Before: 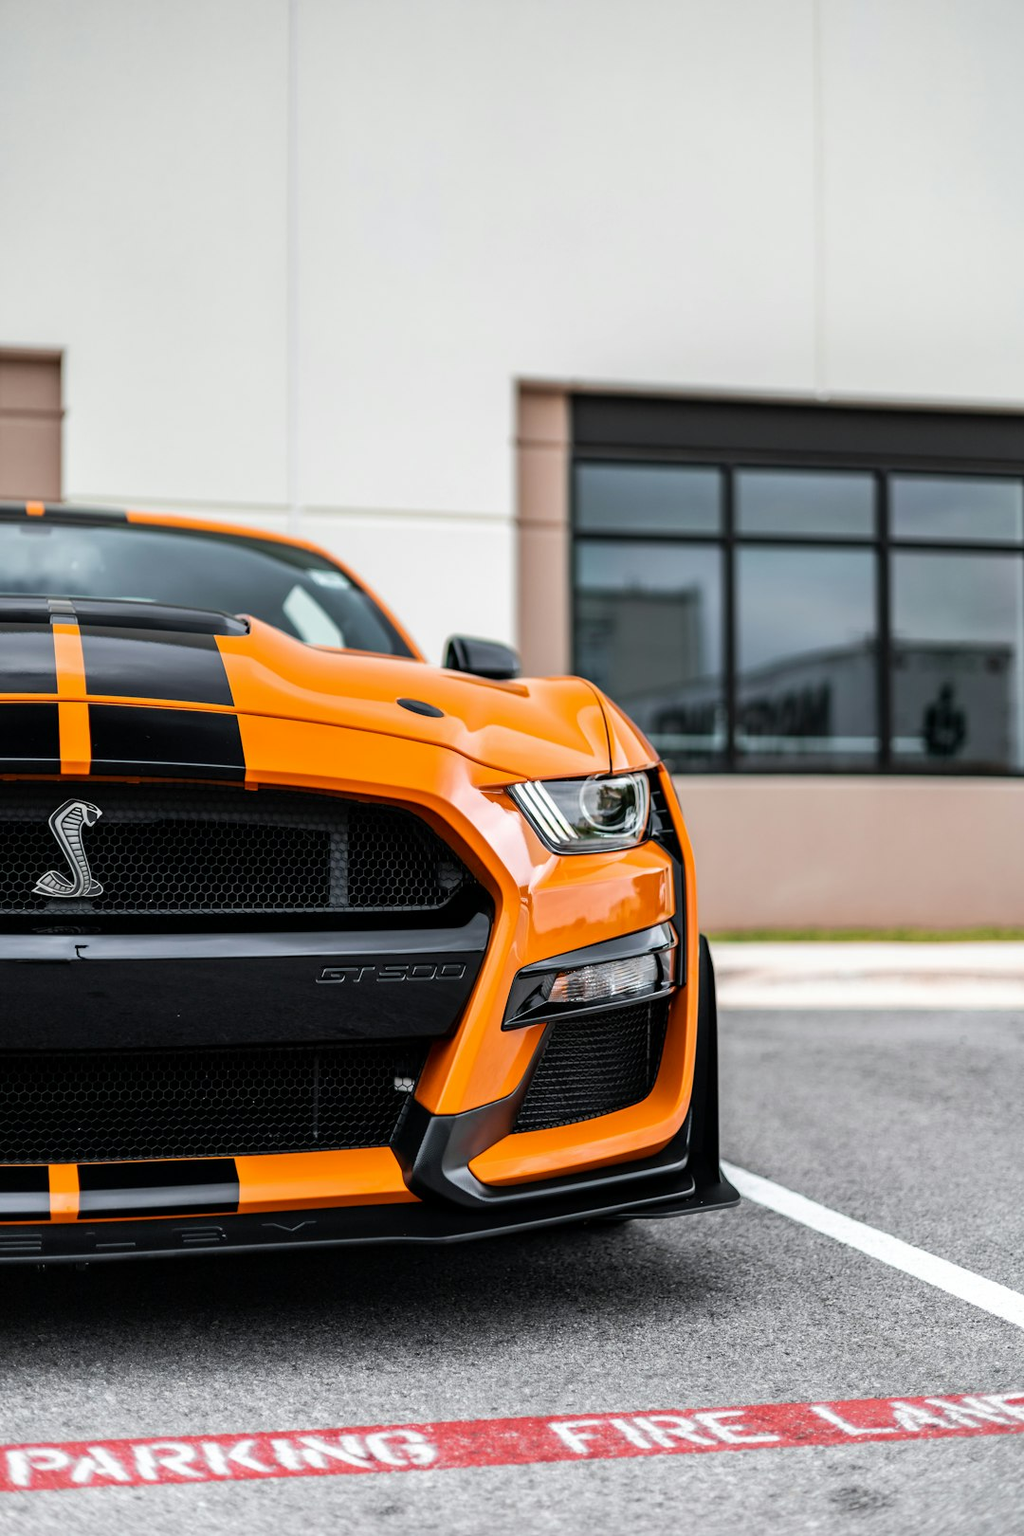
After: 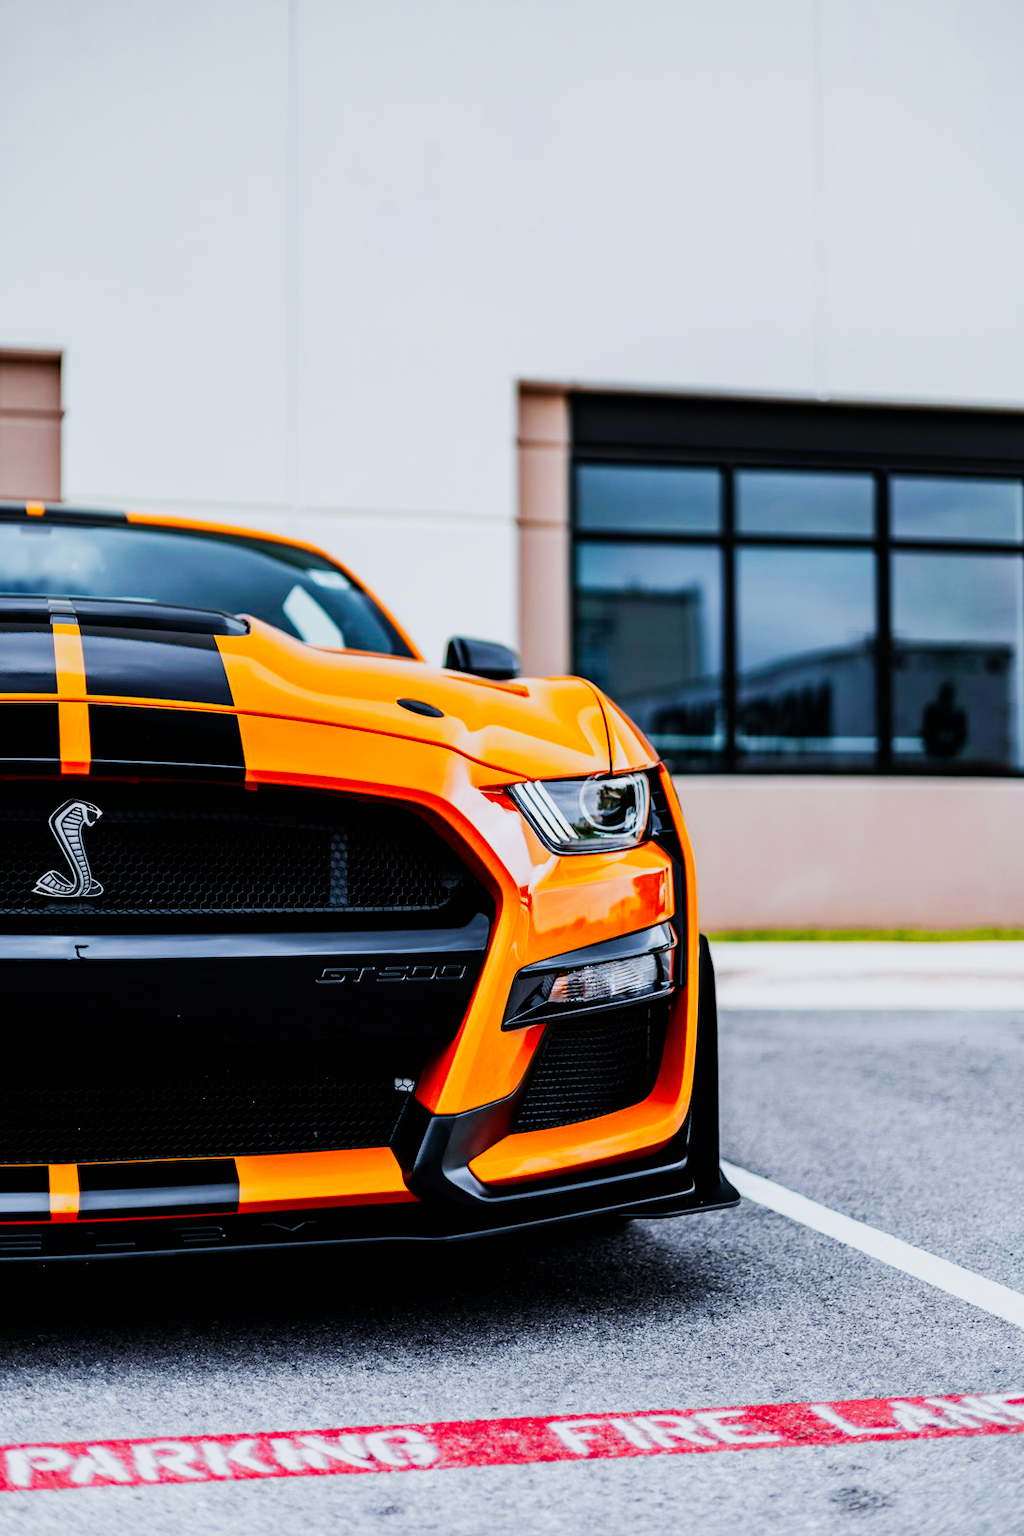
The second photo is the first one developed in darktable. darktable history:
white balance: red 0.954, blue 1.079
sigmoid: contrast 2, skew -0.2, preserve hue 0%, red attenuation 0.1, red rotation 0.035, green attenuation 0.1, green rotation -0.017, blue attenuation 0.15, blue rotation -0.052, base primaries Rec2020
color zones: curves: ch0 [(0, 0.613) (0.01, 0.613) (0.245, 0.448) (0.498, 0.529) (0.642, 0.665) (0.879, 0.777) (0.99, 0.613)]; ch1 [(0, 0) (0.143, 0) (0.286, 0) (0.429, 0) (0.571, 0) (0.714, 0) (0.857, 0)], mix -138.01%
